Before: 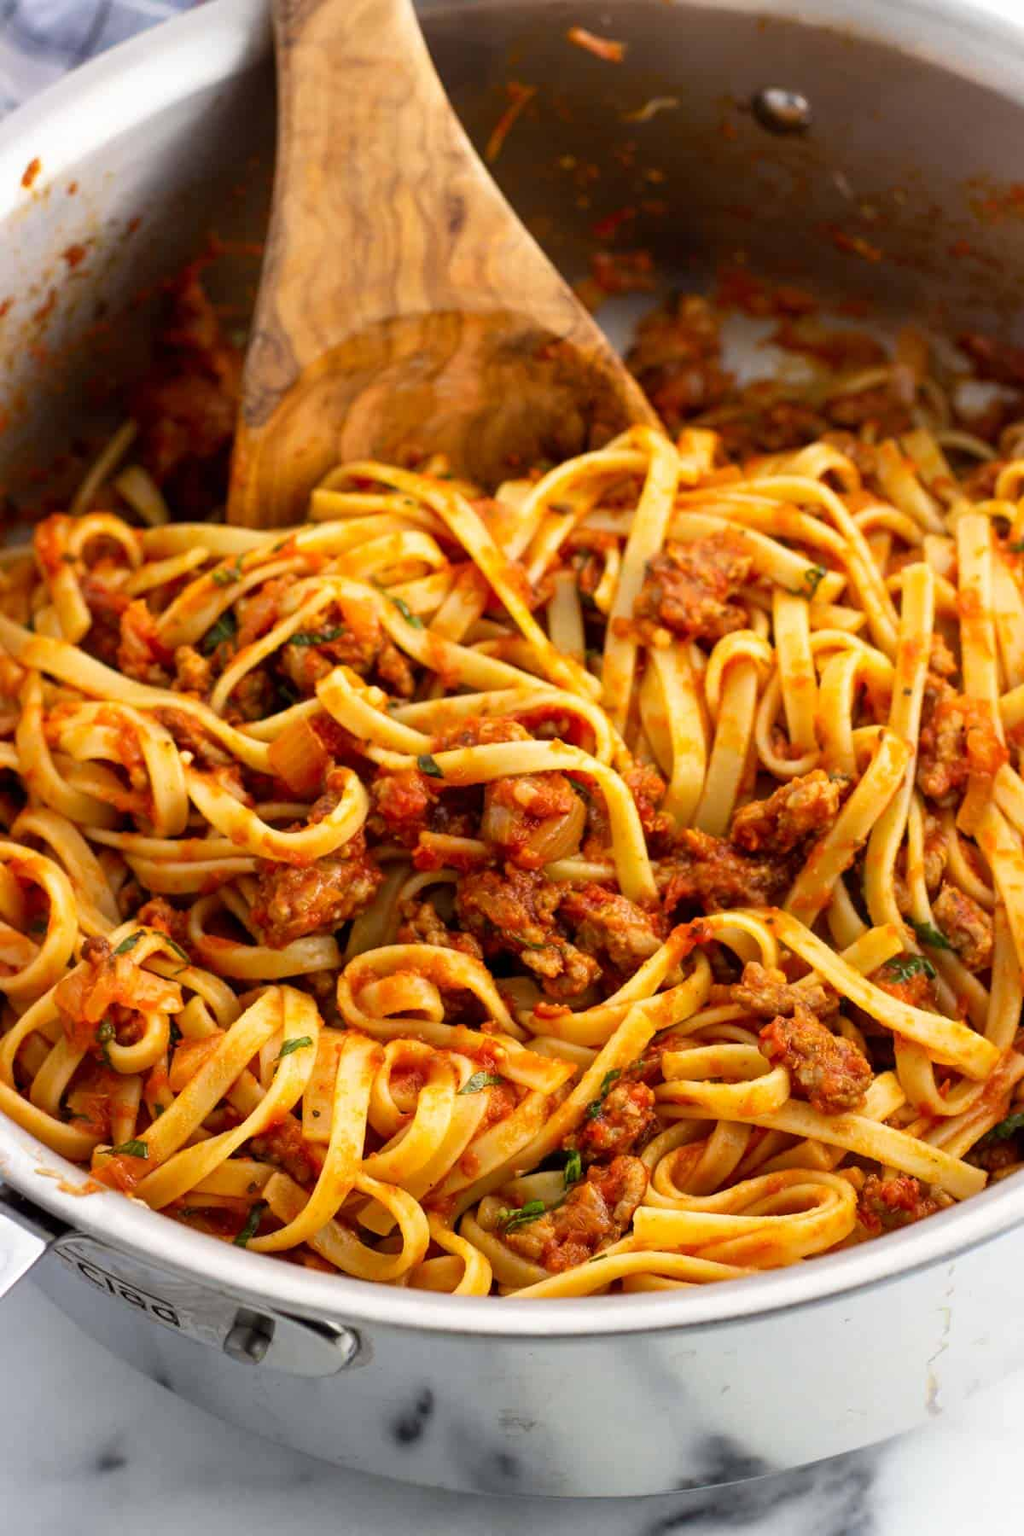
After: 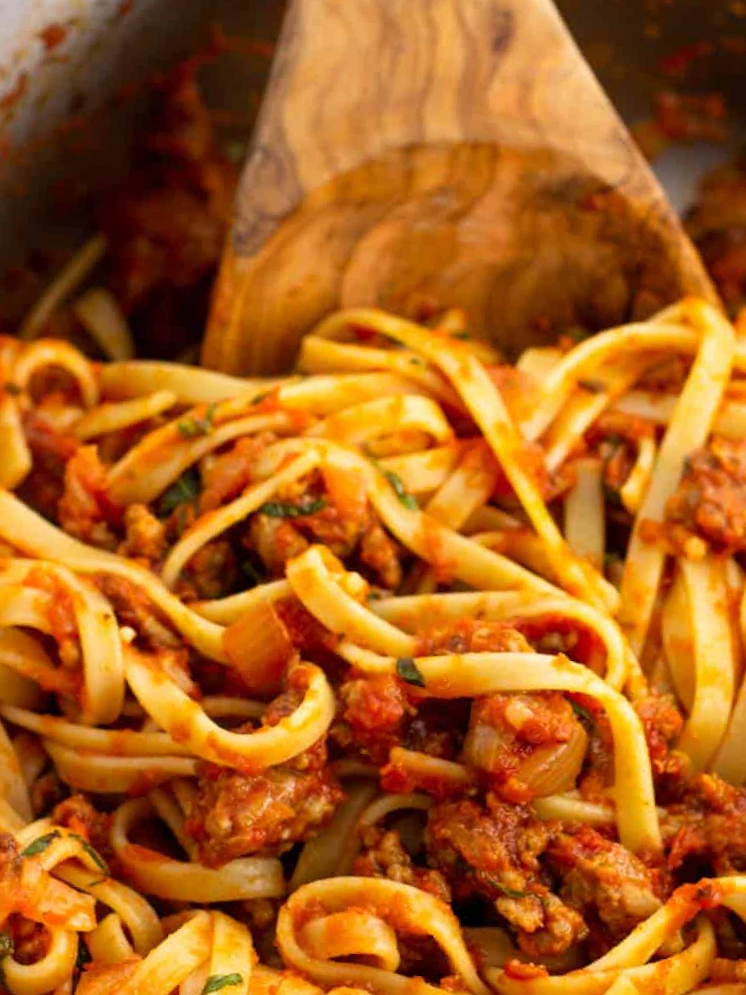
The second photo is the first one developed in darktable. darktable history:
crop and rotate: angle -5.46°, left 2.033%, top 6.822%, right 27.178%, bottom 30.209%
